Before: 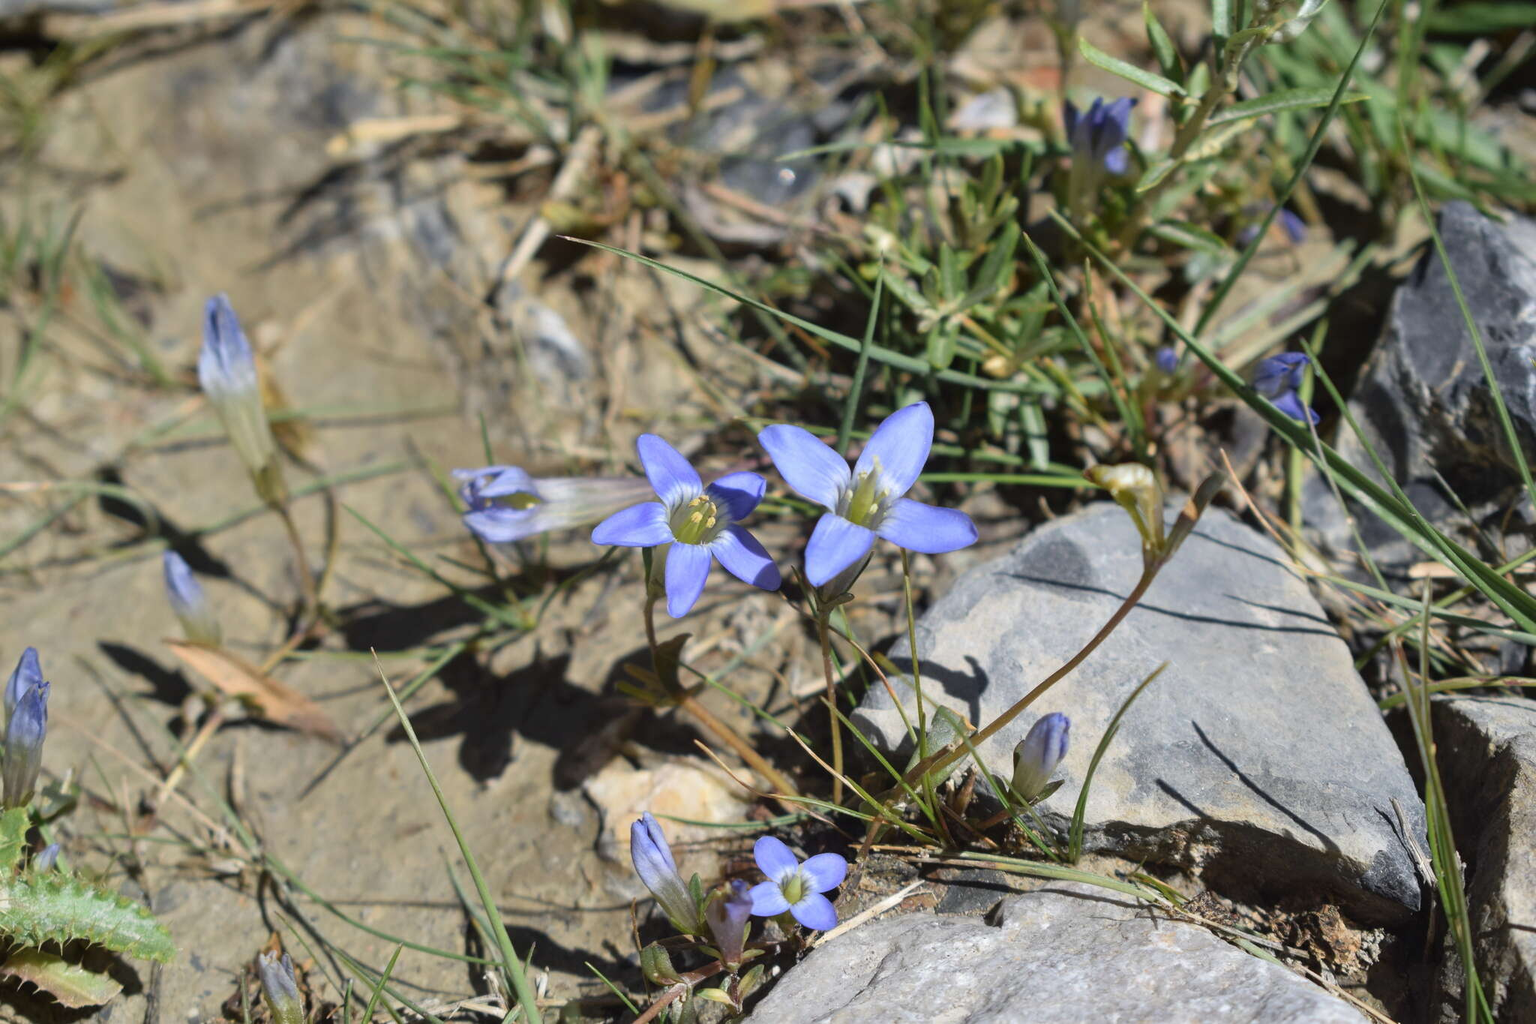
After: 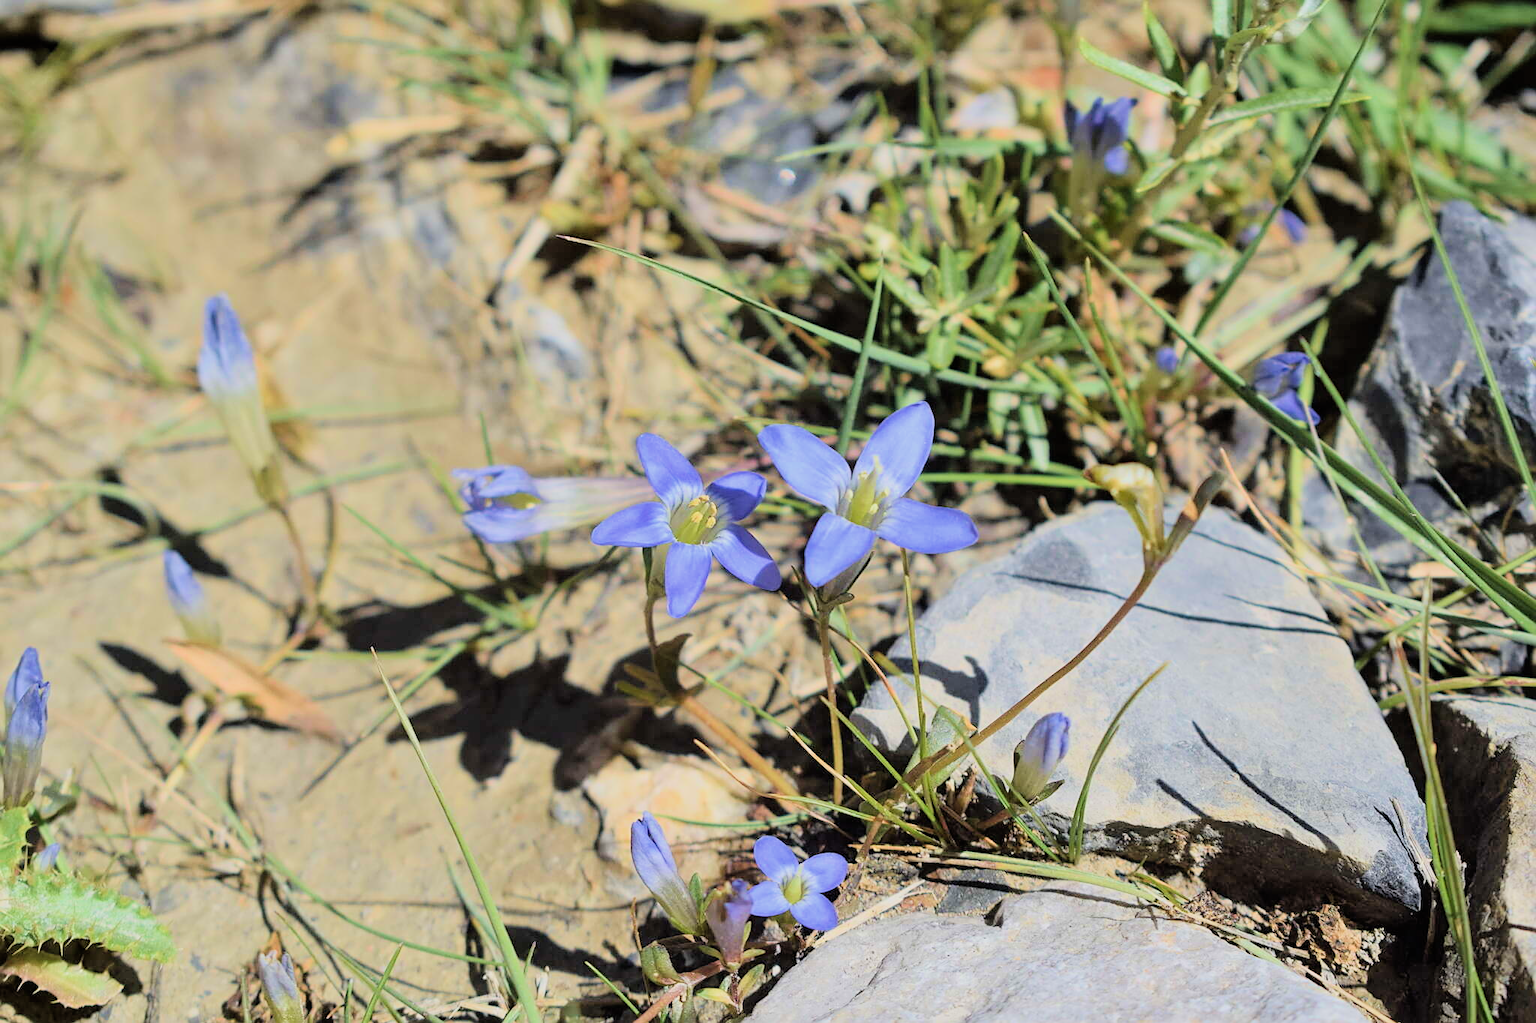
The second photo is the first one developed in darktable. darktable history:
exposure: black level correction 0, exposure 1 EV, compensate highlight preservation false
filmic rgb: black relative exposure -6.11 EV, white relative exposure 6.95 EV, threshold 2.94 EV, hardness 2.28, color science v6 (2022), enable highlight reconstruction true
velvia: on, module defaults
sharpen: on, module defaults
